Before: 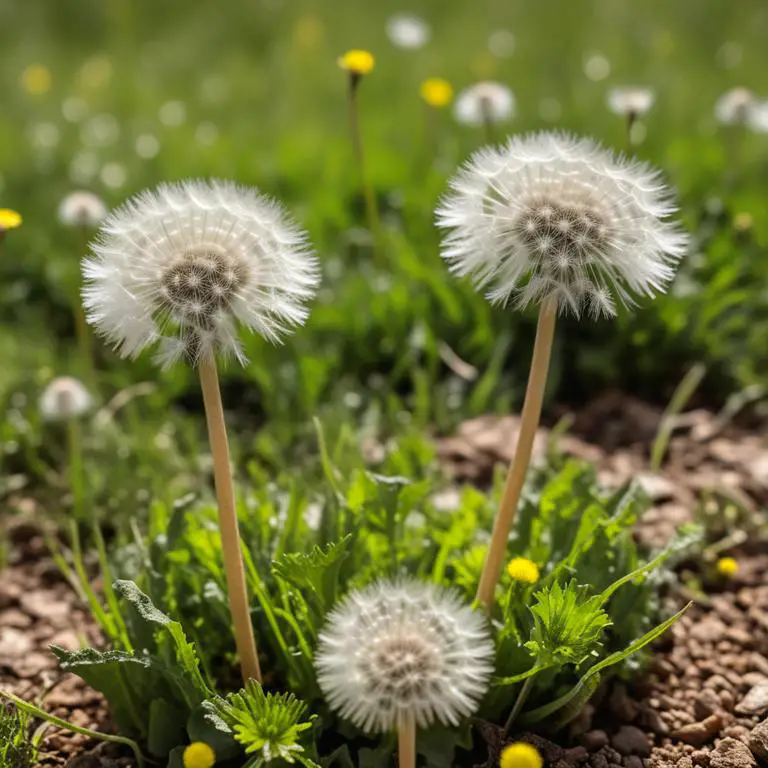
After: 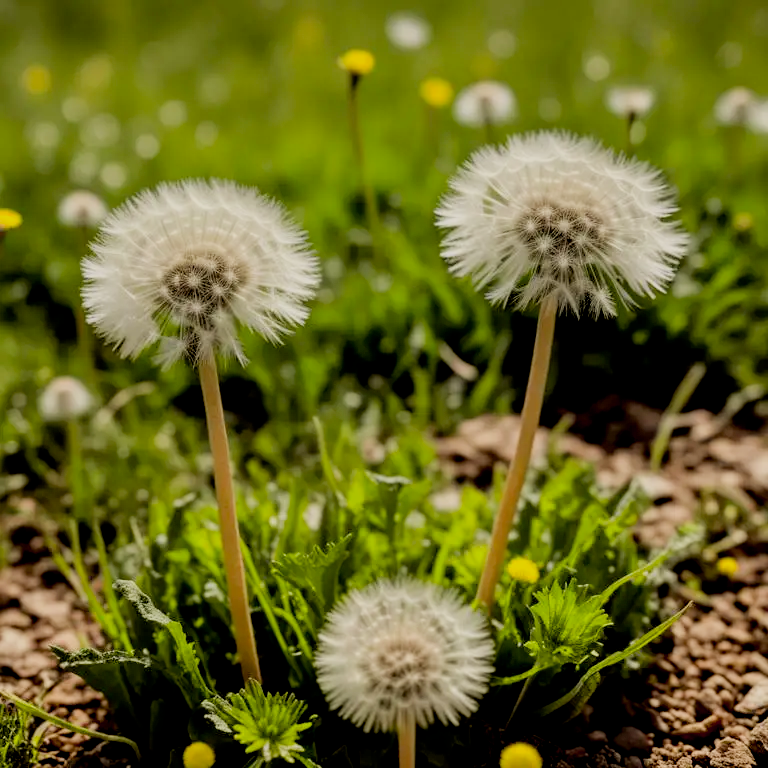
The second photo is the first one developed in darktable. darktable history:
exposure: black level correction 0.025, exposure 0.182 EV, compensate highlight preservation false
color balance: lift [1.005, 1.002, 0.998, 0.998], gamma [1, 1.021, 1.02, 0.979], gain [0.923, 1.066, 1.056, 0.934]
filmic rgb: black relative exposure -7.65 EV, white relative exposure 4.56 EV, hardness 3.61, contrast 1.05
